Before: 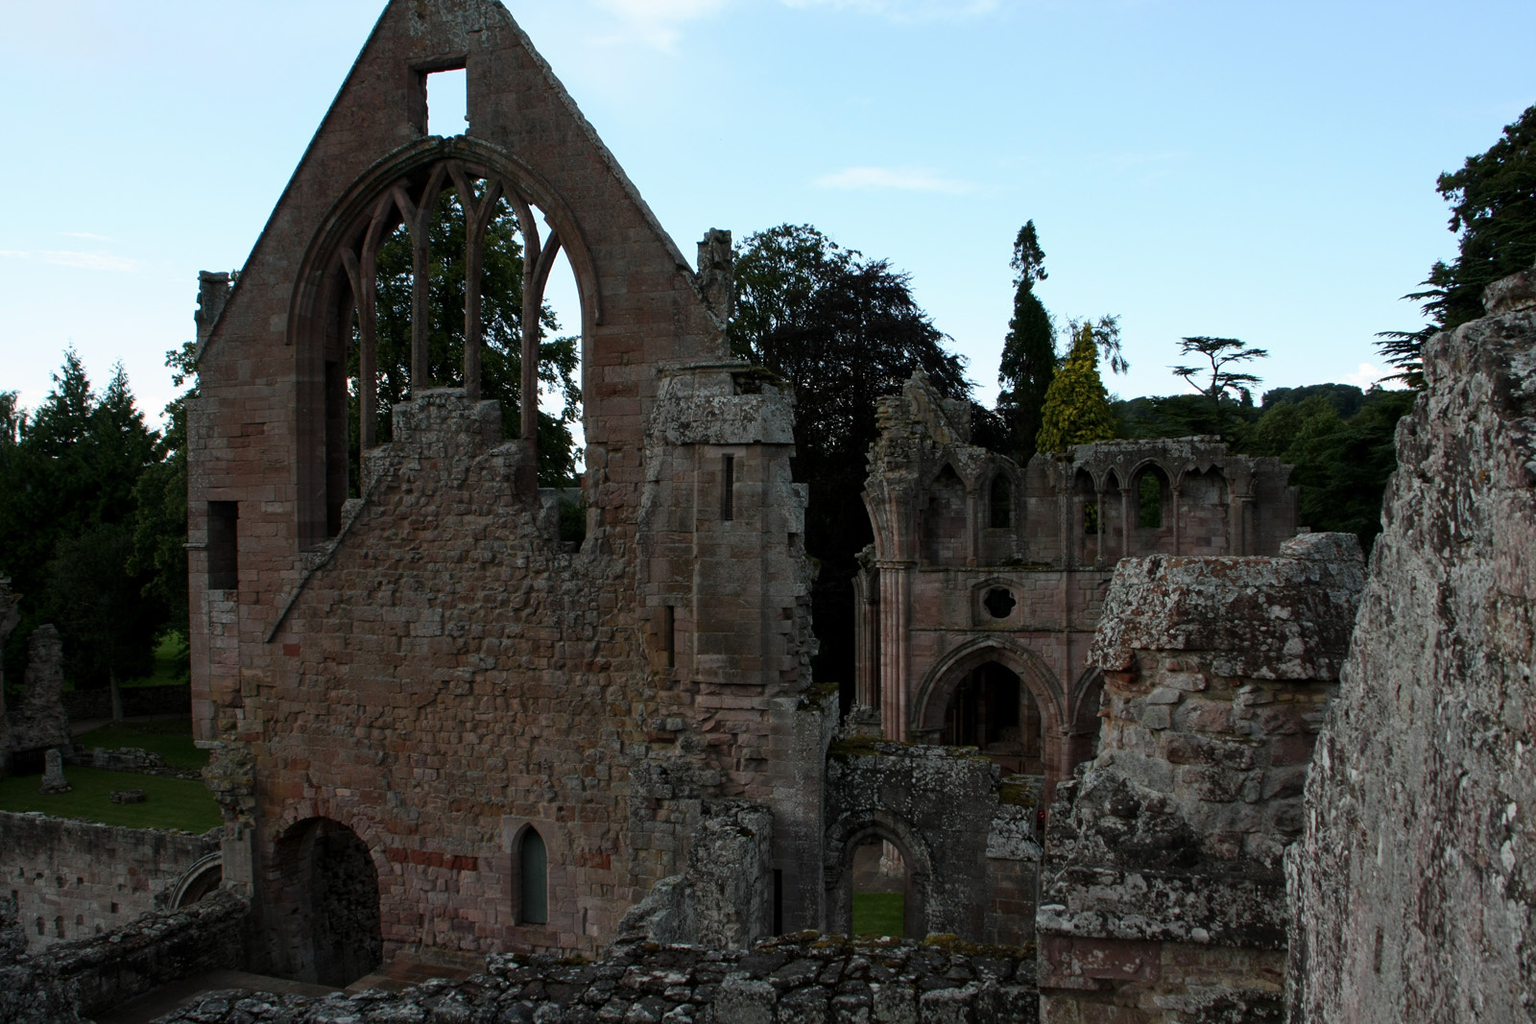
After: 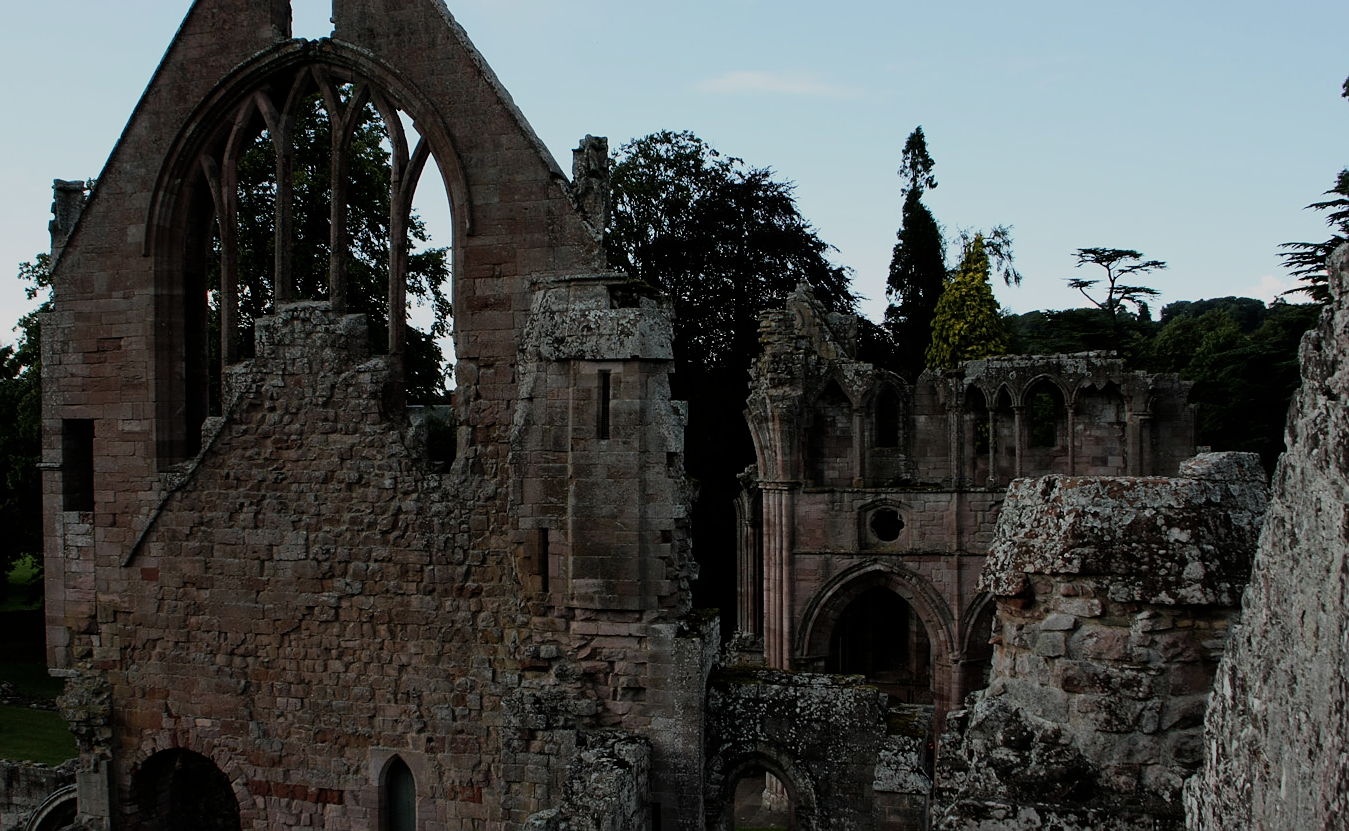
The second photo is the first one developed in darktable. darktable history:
crop and rotate: left 9.676%, top 9.707%, right 5.992%, bottom 12.328%
sharpen: radius 0.982, amount 0.609
filmic rgb: black relative exposure -7.65 EV, white relative exposure 4.56 EV, hardness 3.61
